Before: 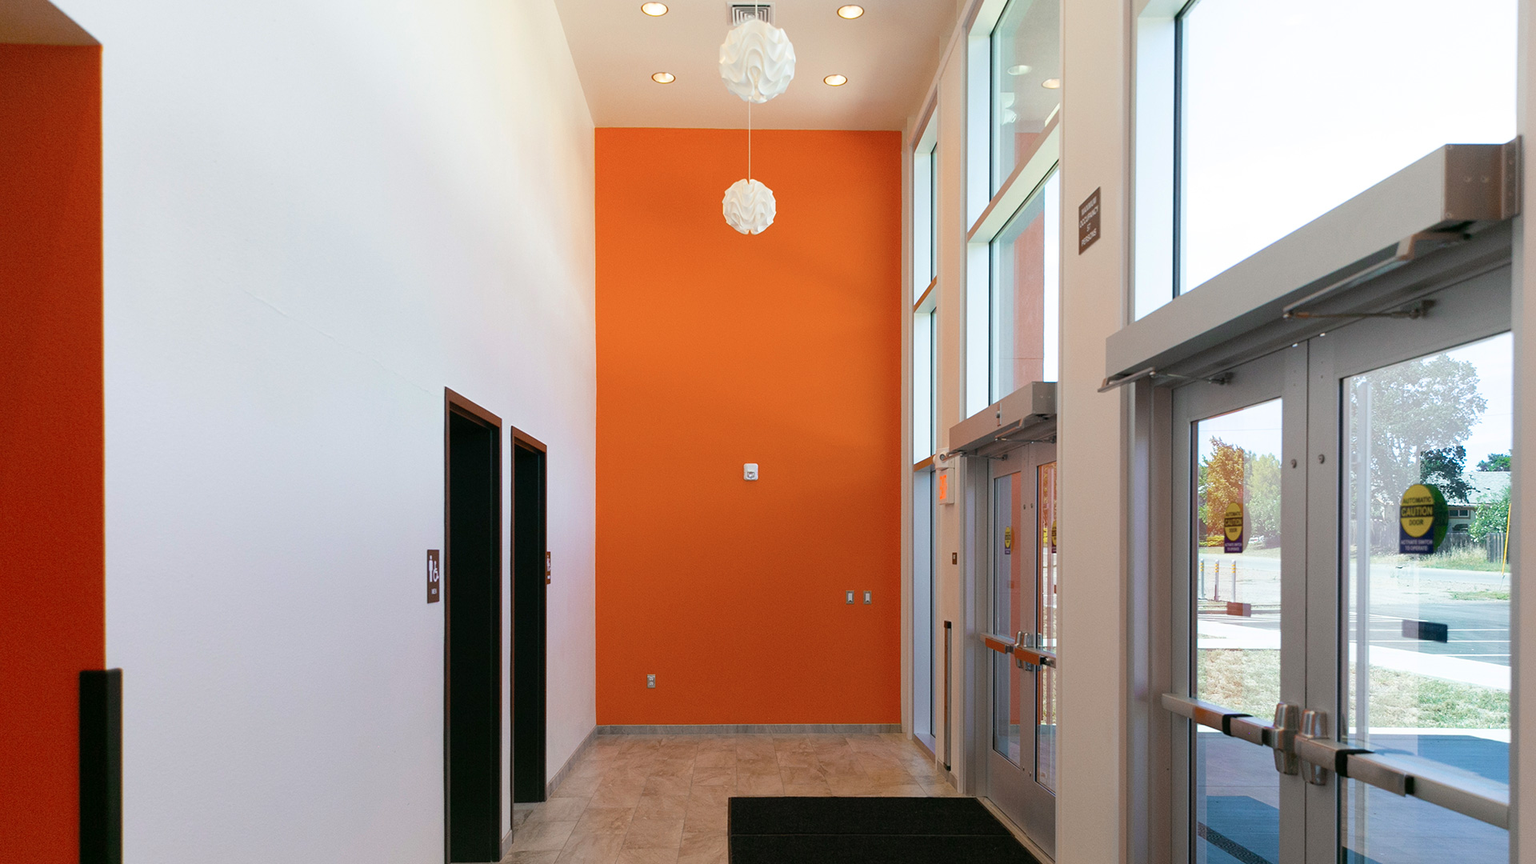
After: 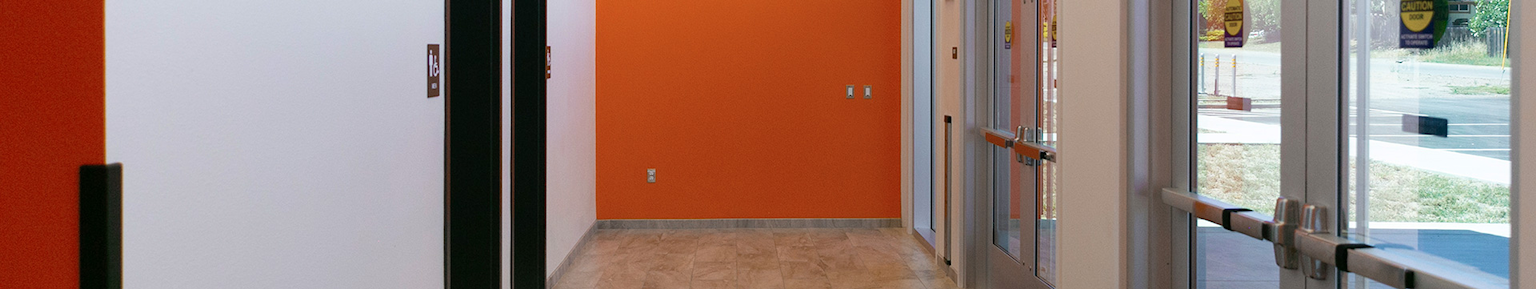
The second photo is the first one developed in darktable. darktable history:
crop and rotate: top 58.606%, bottom 7.826%
